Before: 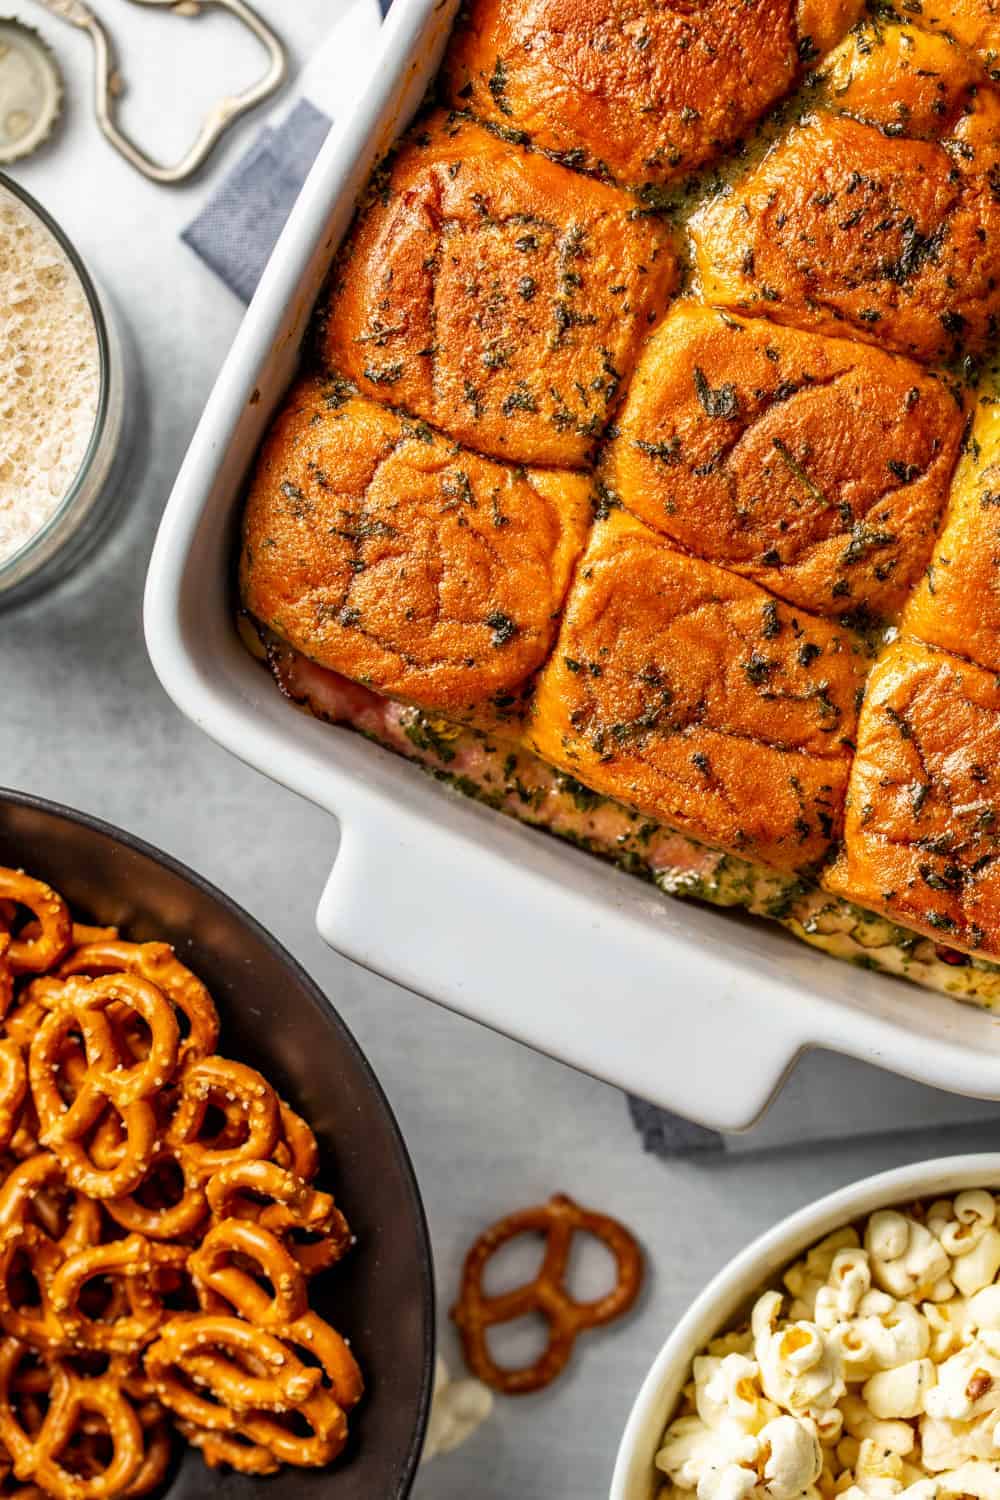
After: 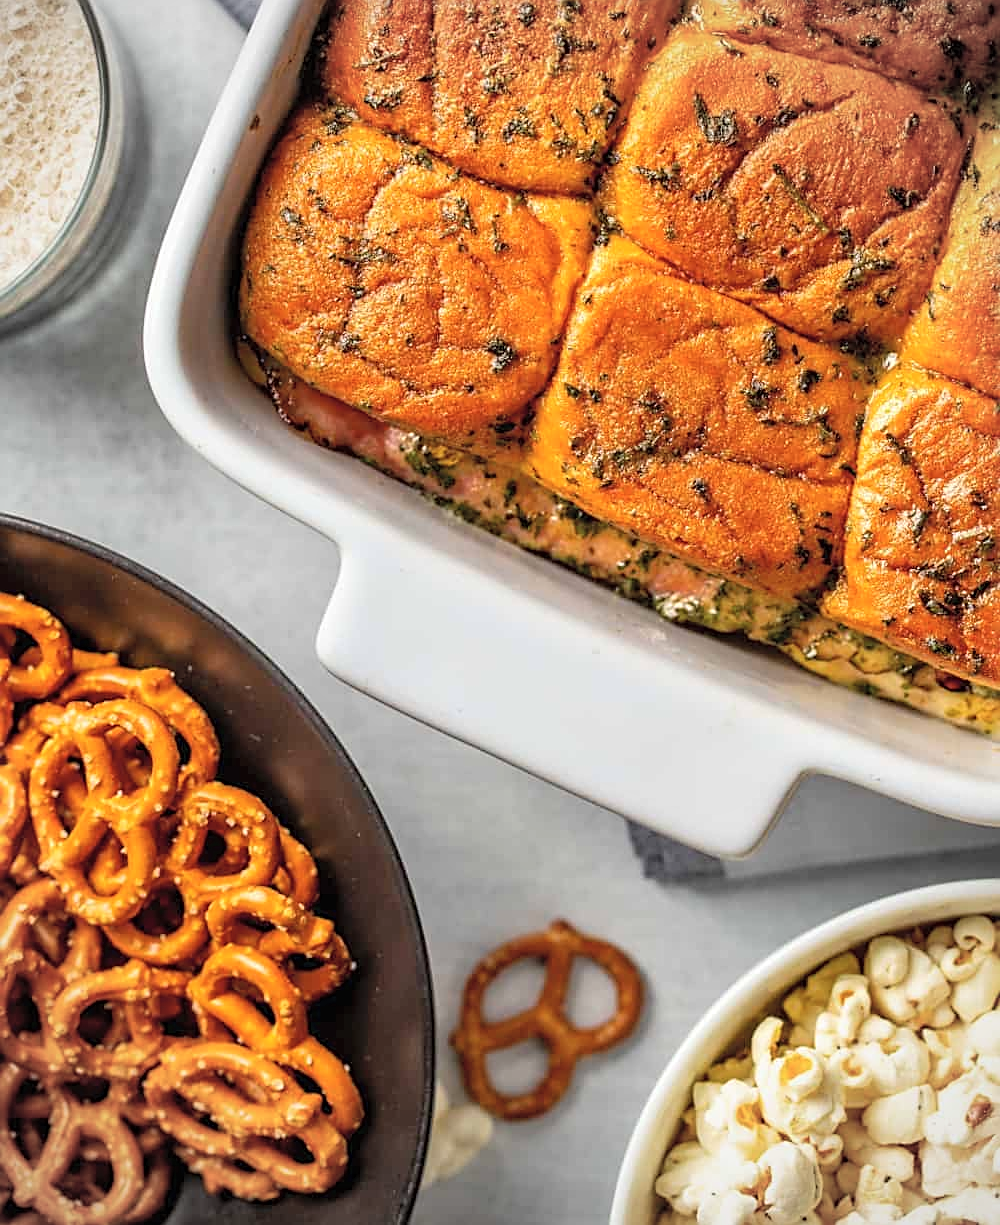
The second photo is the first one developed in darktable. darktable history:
vignetting: brightness -0.288
sharpen: on, module defaults
tone equalizer: on, module defaults
crop and rotate: top 18.294%
contrast brightness saturation: brightness 0.147
